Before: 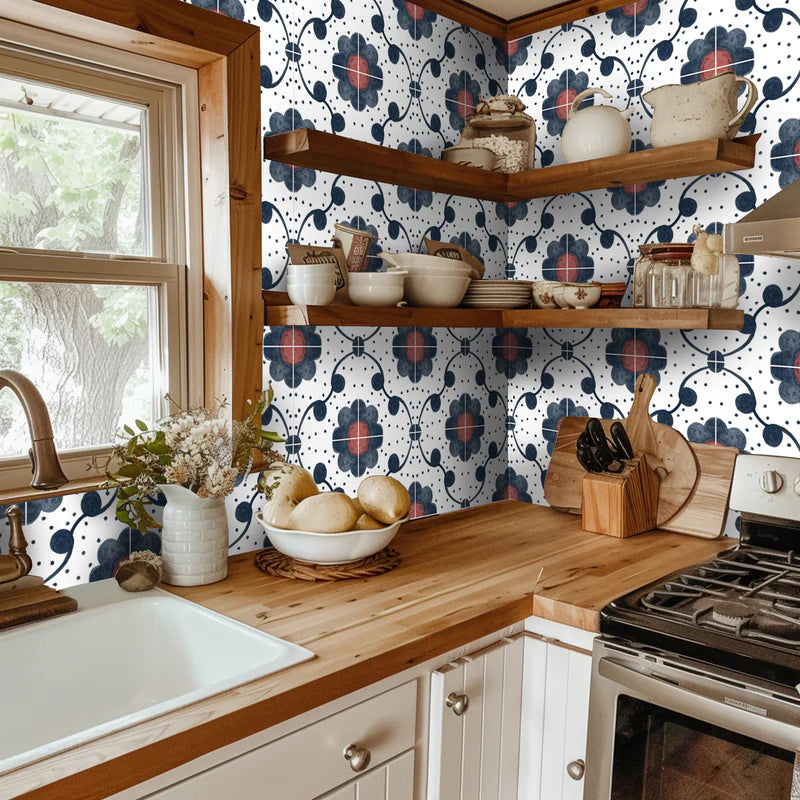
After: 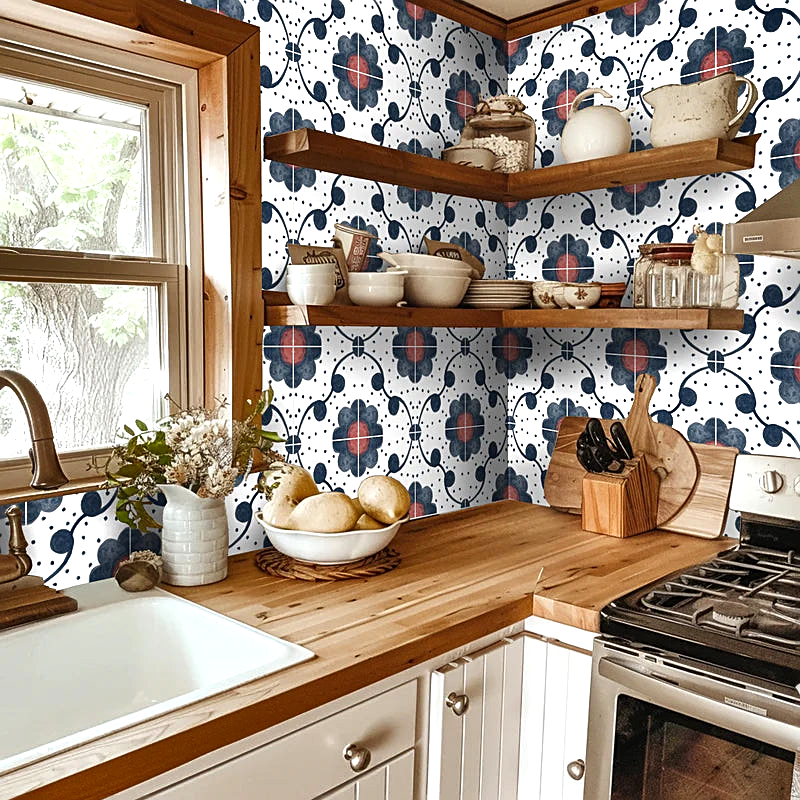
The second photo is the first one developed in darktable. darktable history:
shadows and highlights: soften with gaussian
sharpen: on, module defaults
exposure: black level correction 0, exposure 0.498 EV, compensate exposure bias true, compensate highlight preservation false
